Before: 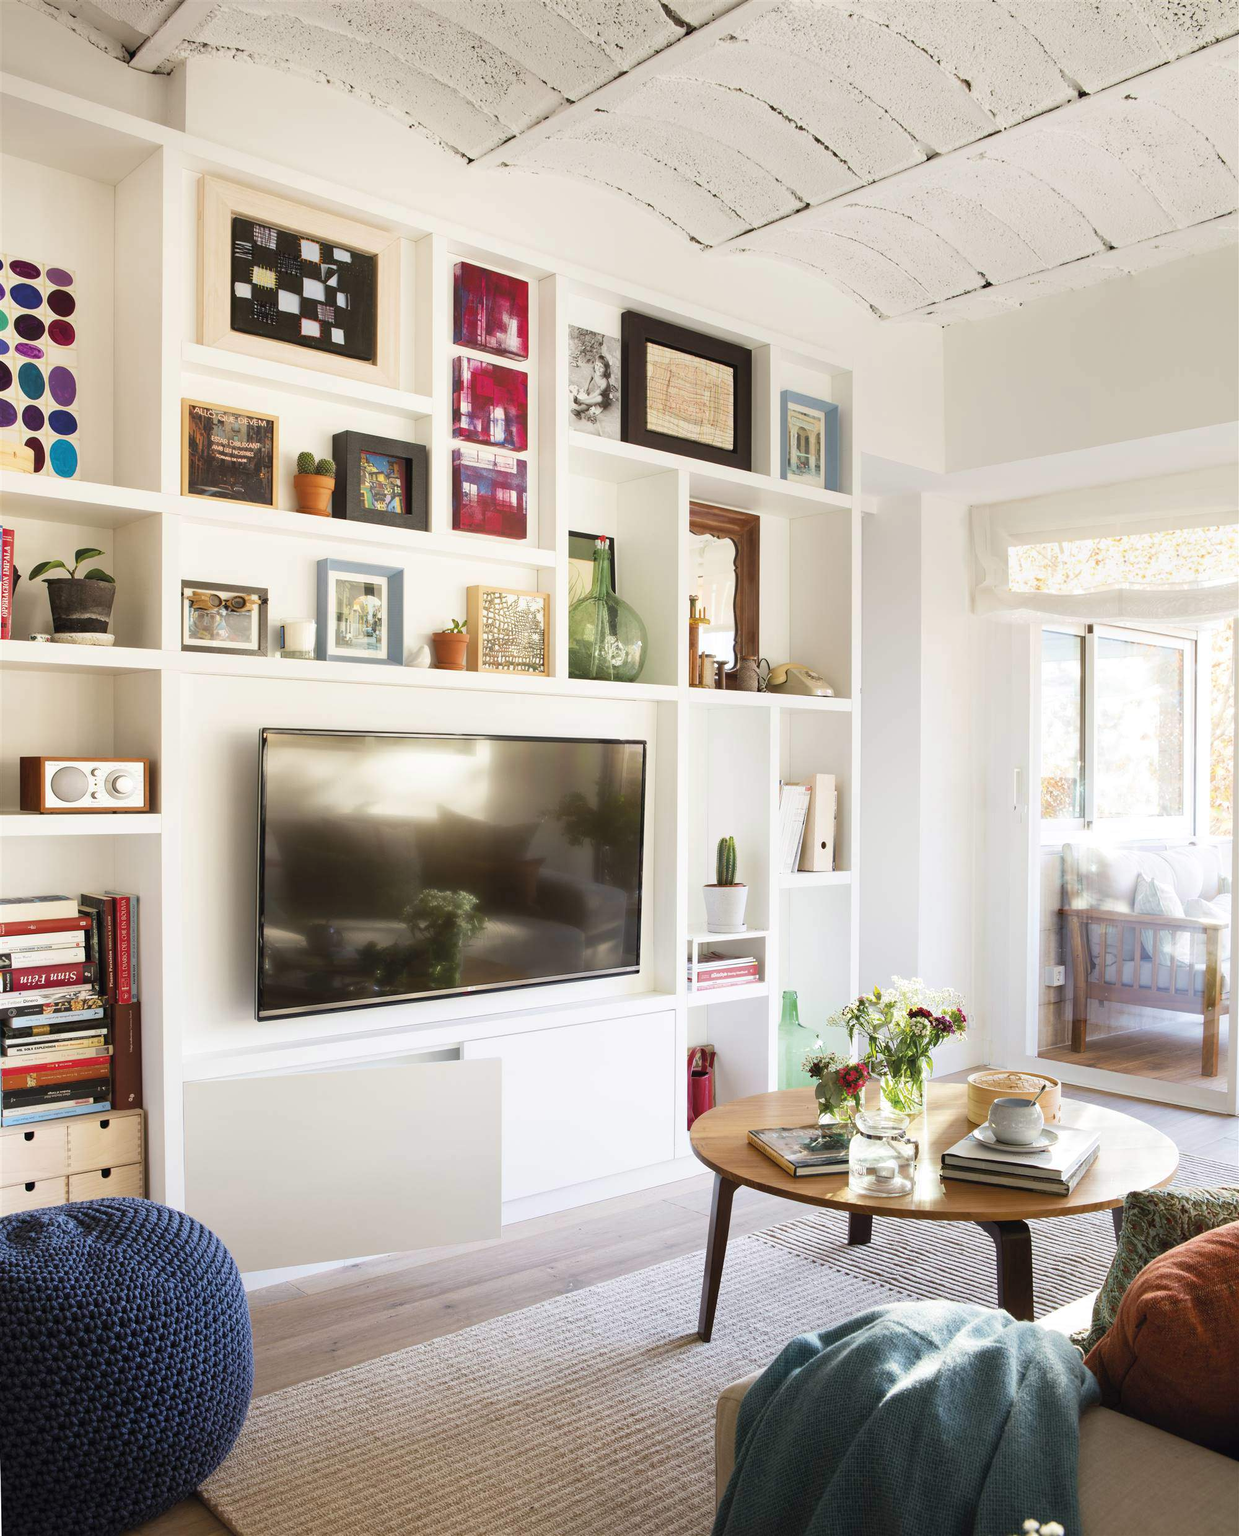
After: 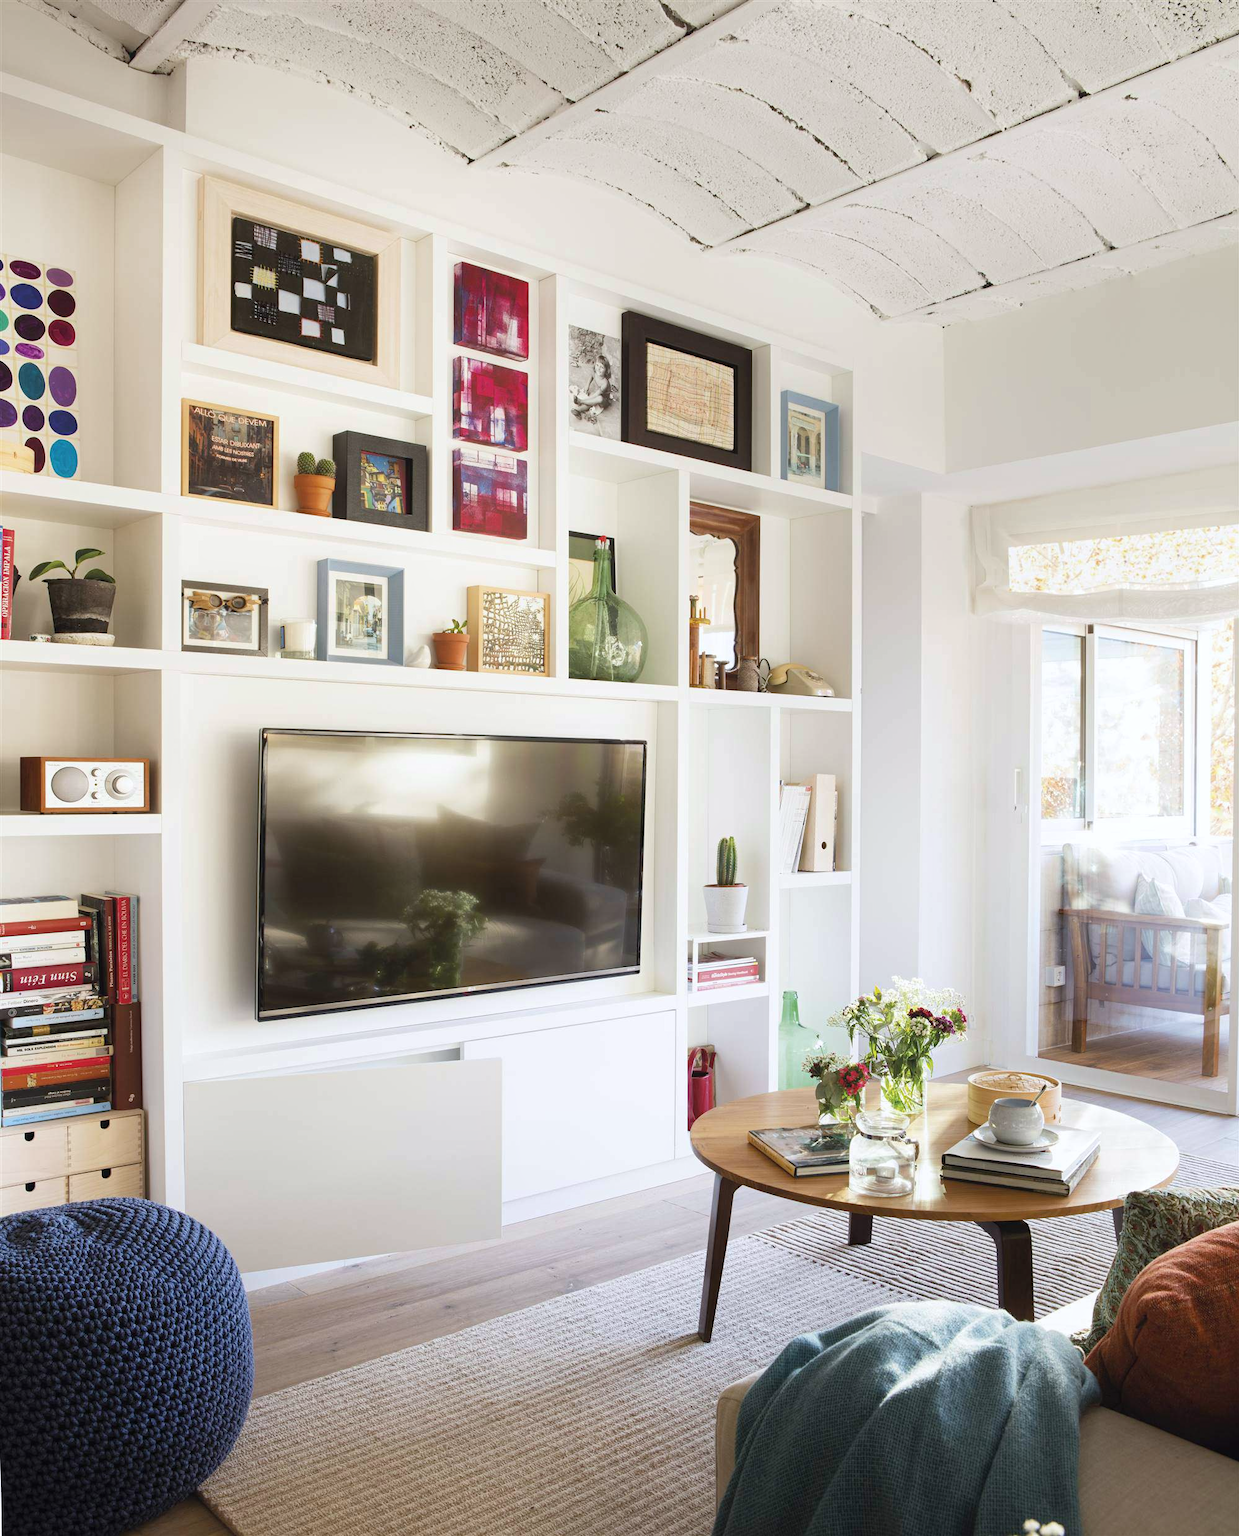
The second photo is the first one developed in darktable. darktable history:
contrast equalizer: y [[0.5, 0.5, 0.468, 0.5, 0.5, 0.5], [0.5 ×6], [0.5 ×6], [0 ×6], [0 ×6]]
white balance: red 0.988, blue 1.017
